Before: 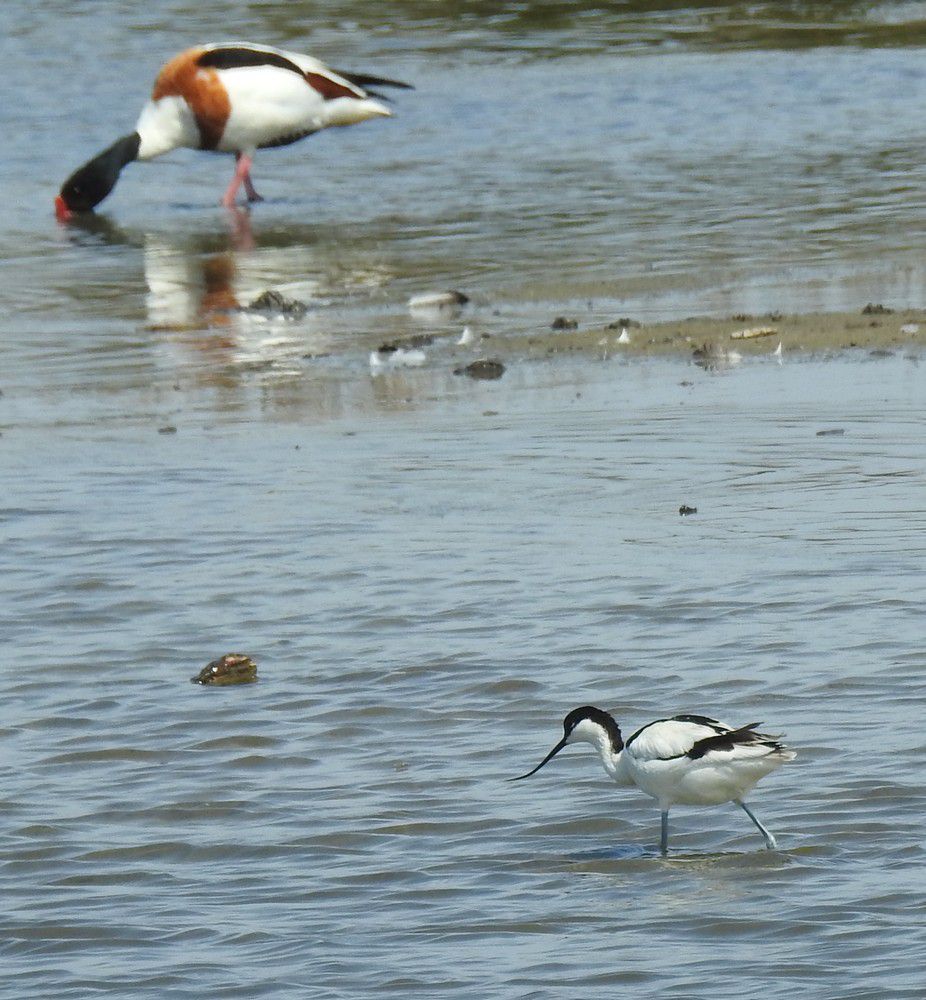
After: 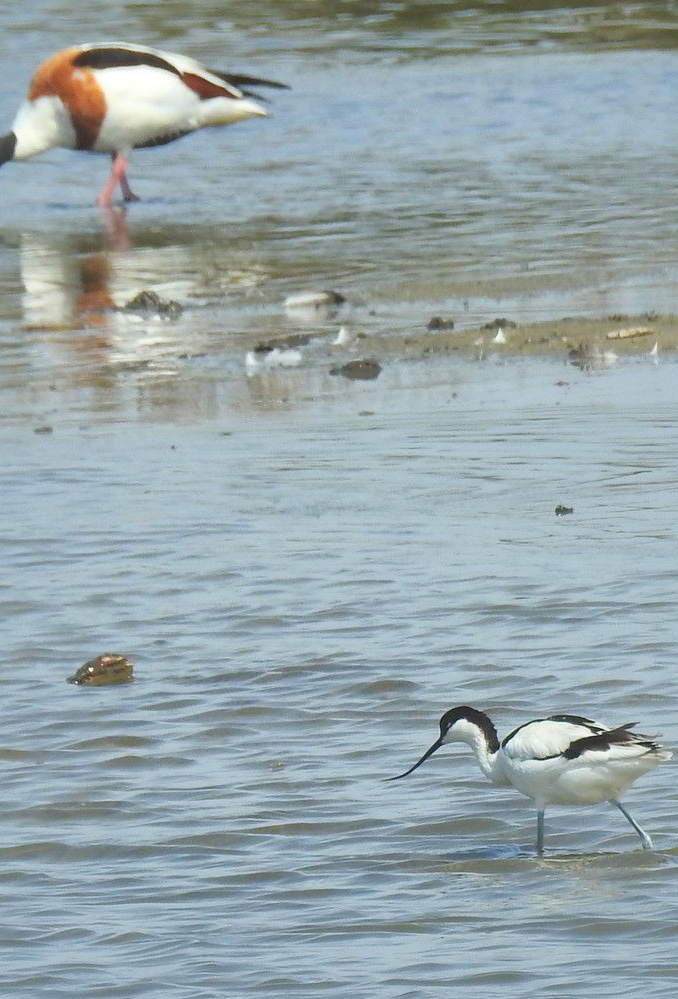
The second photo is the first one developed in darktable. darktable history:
shadows and highlights: on, module defaults
crop: left 13.443%, right 13.31%
contrast brightness saturation: contrast 0.14, brightness 0.21
